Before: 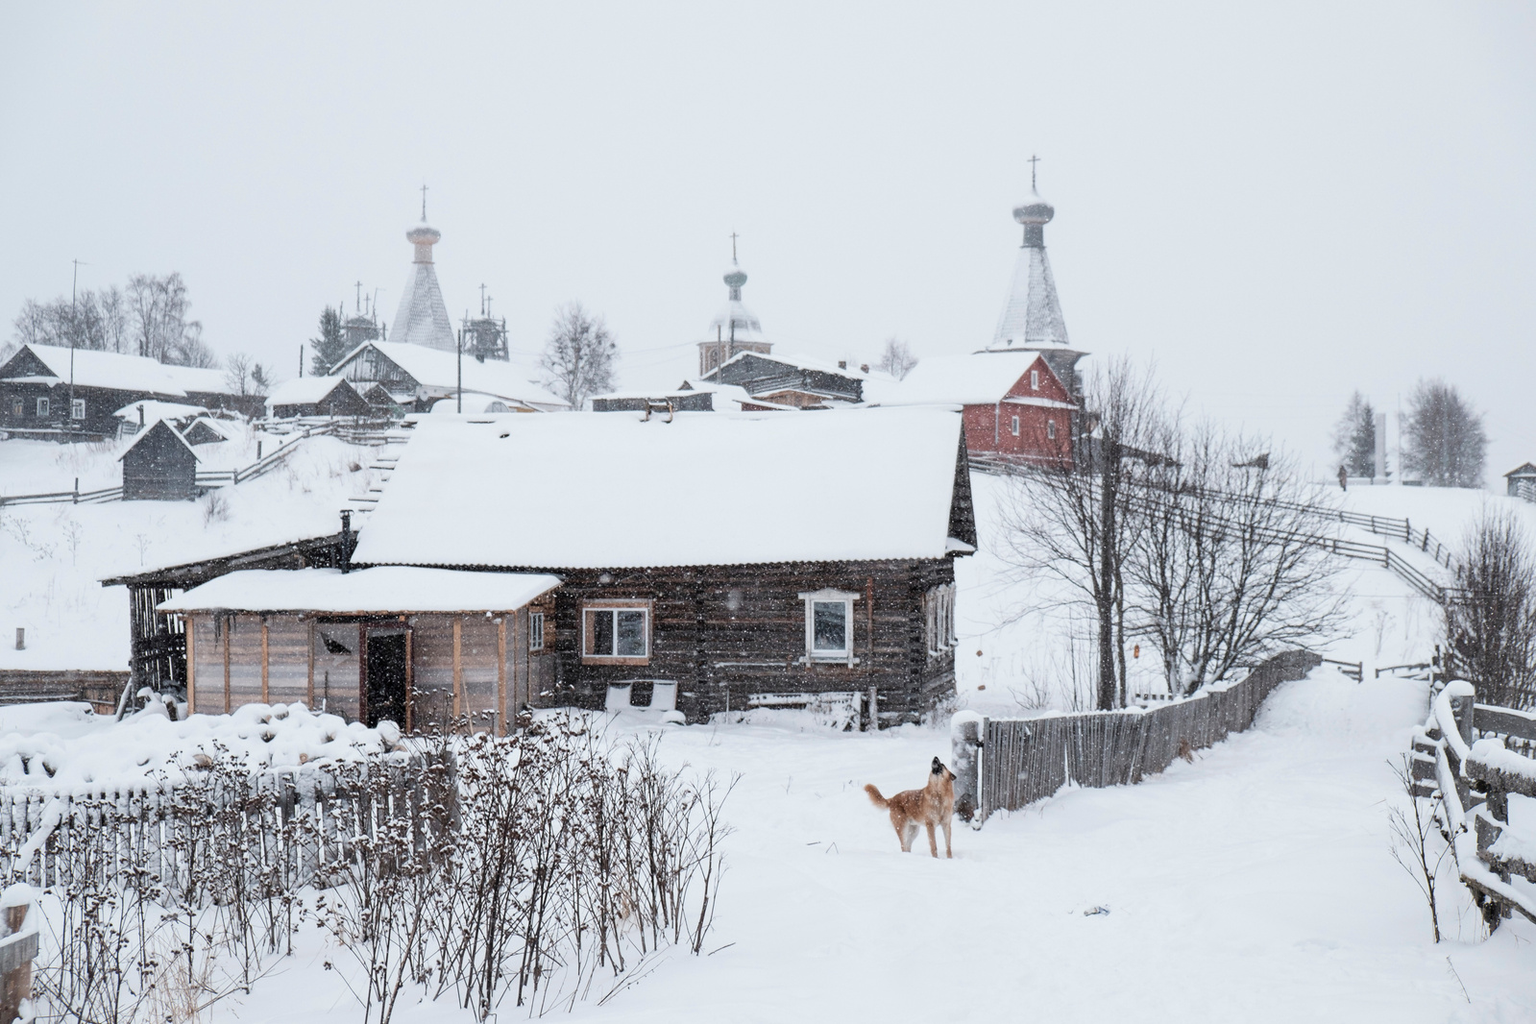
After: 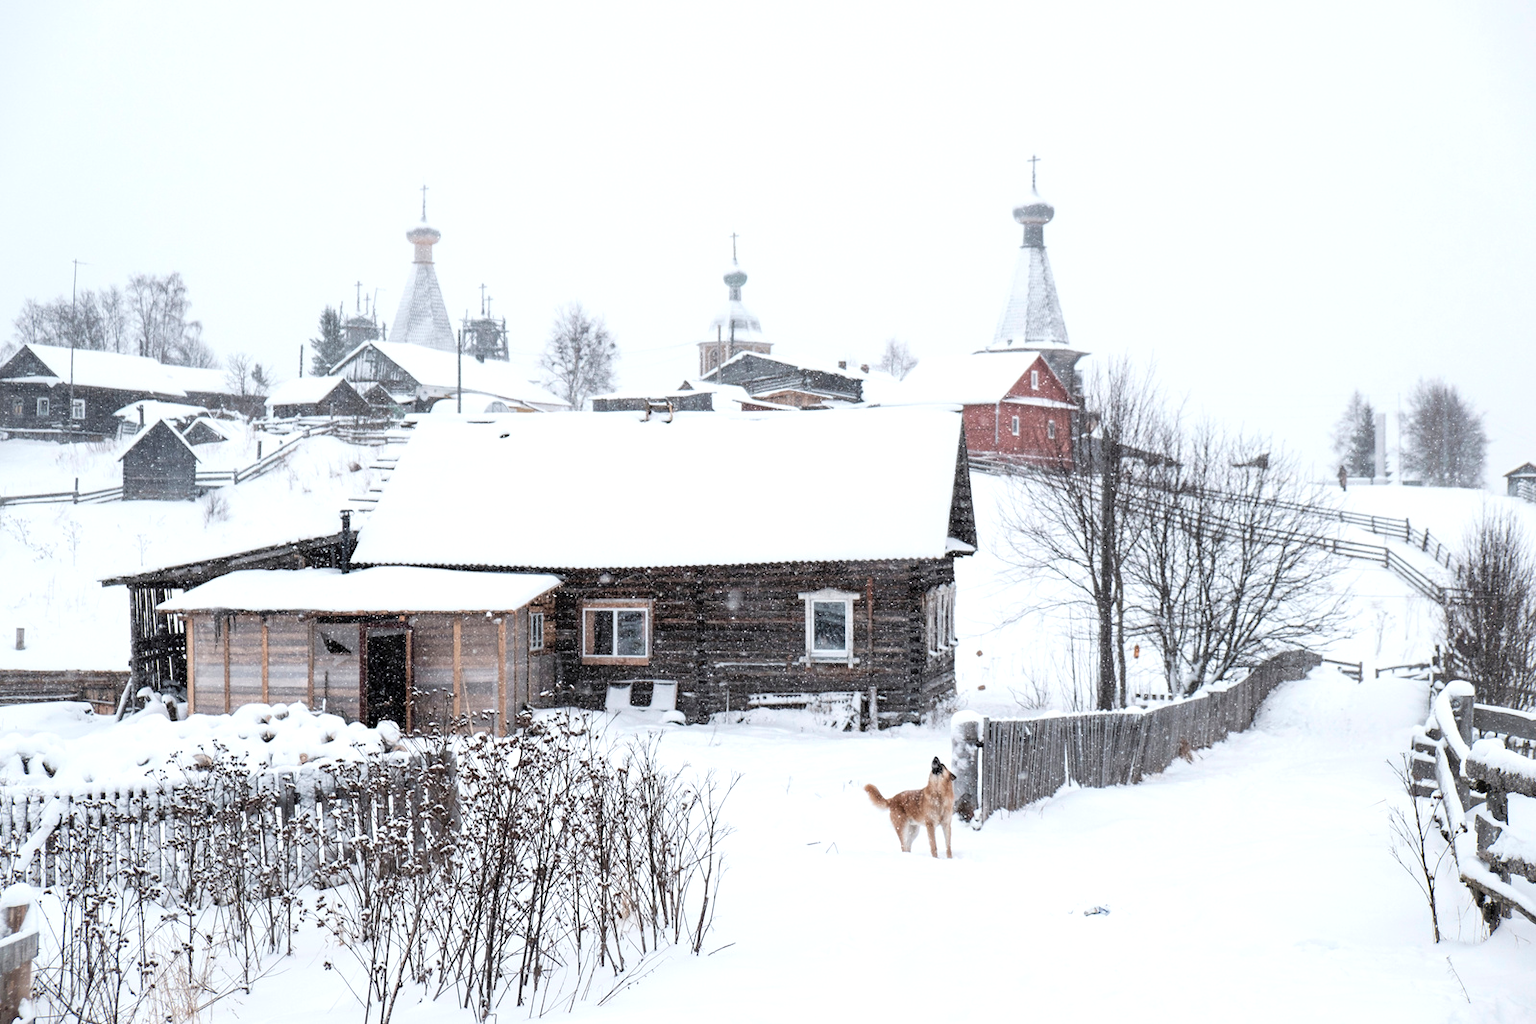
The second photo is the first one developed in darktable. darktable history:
tone equalizer: -8 EV -0.454 EV, -7 EV -0.415 EV, -6 EV -0.326 EV, -5 EV -0.229 EV, -3 EV 0.23 EV, -2 EV 0.35 EV, -1 EV 0.377 EV, +0 EV 0.418 EV
